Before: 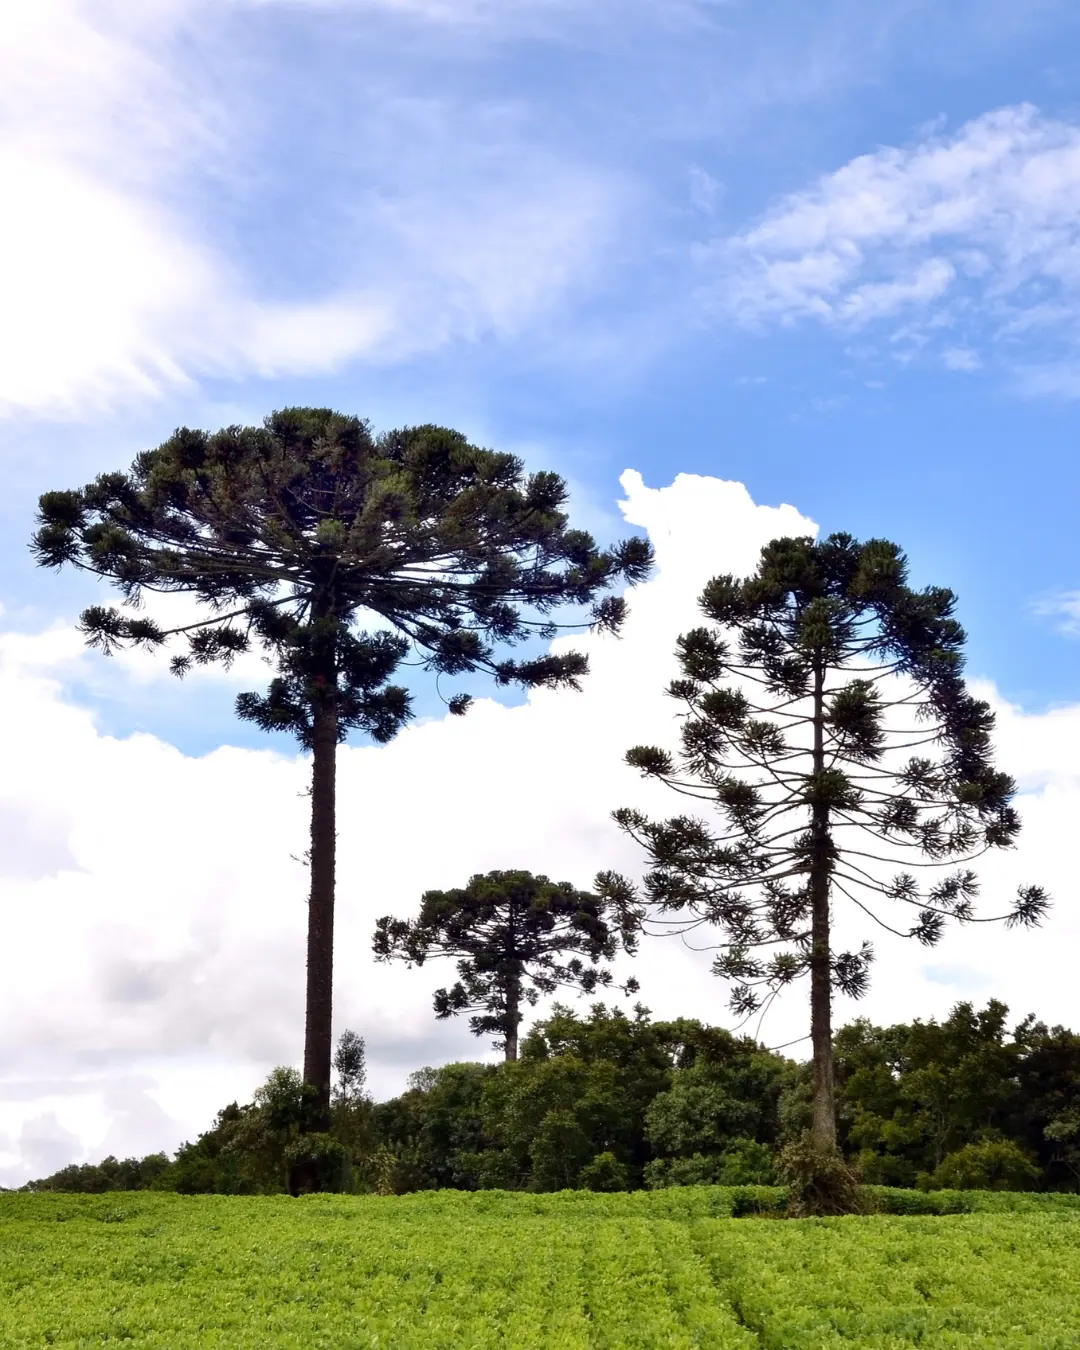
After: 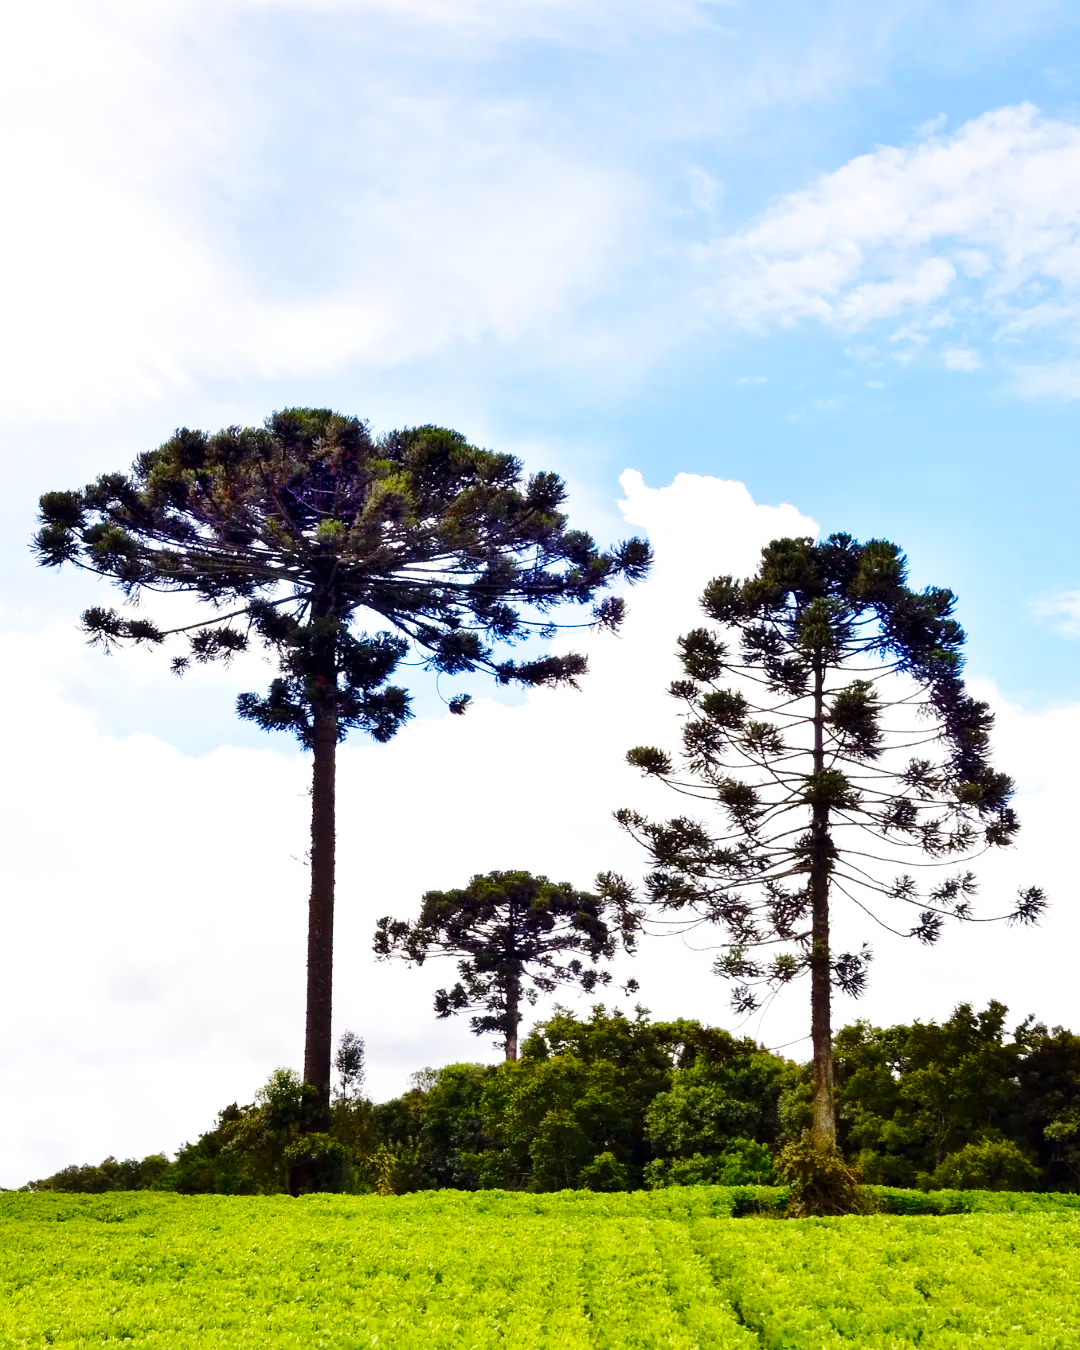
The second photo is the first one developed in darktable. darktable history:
color balance rgb: linear chroma grading › global chroma 8.12%, perceptual saturation grading › global saturation 9.07%, perceptual saturation grading › highlights -13.84%, perceptual saturation grading › mid-tones 14.88%, perceptual saturation grading › shadows 22.8%, perceptual brilliance grading › highlights 2.61%, global vibrance 12.07%
base curve: curves: ch0 [(0, 0) (0.028, 0.03) (0.121, 0.232) (0.46, 0.748) (0.859, 0.968) (1, 1)], preserve colors none
